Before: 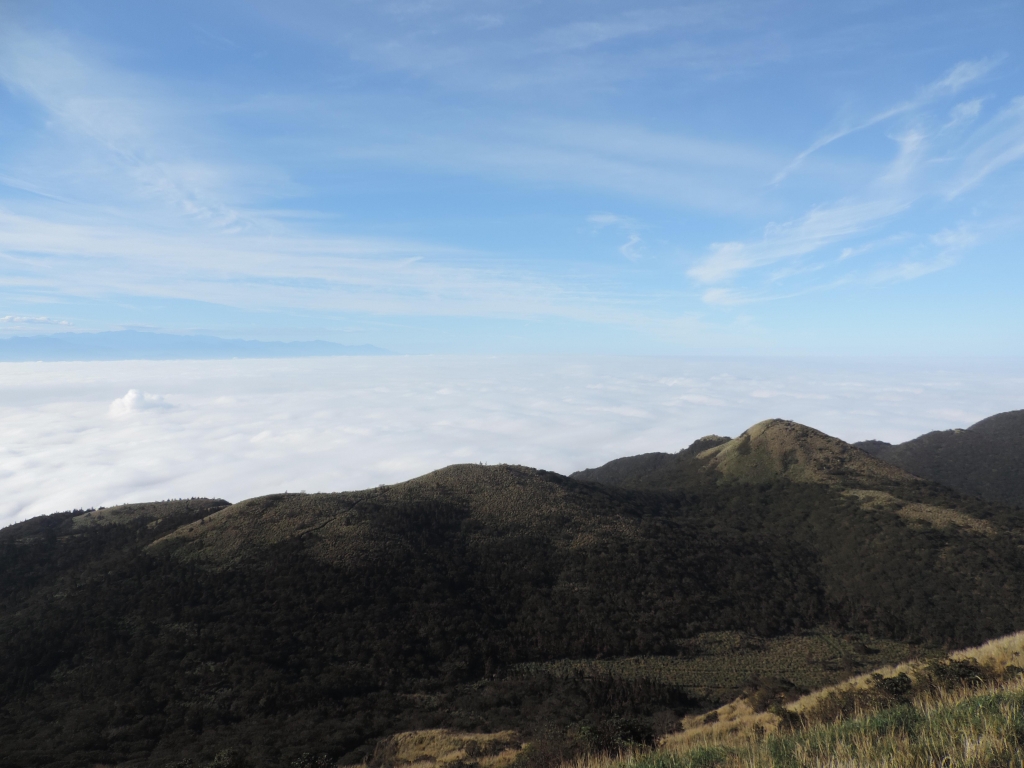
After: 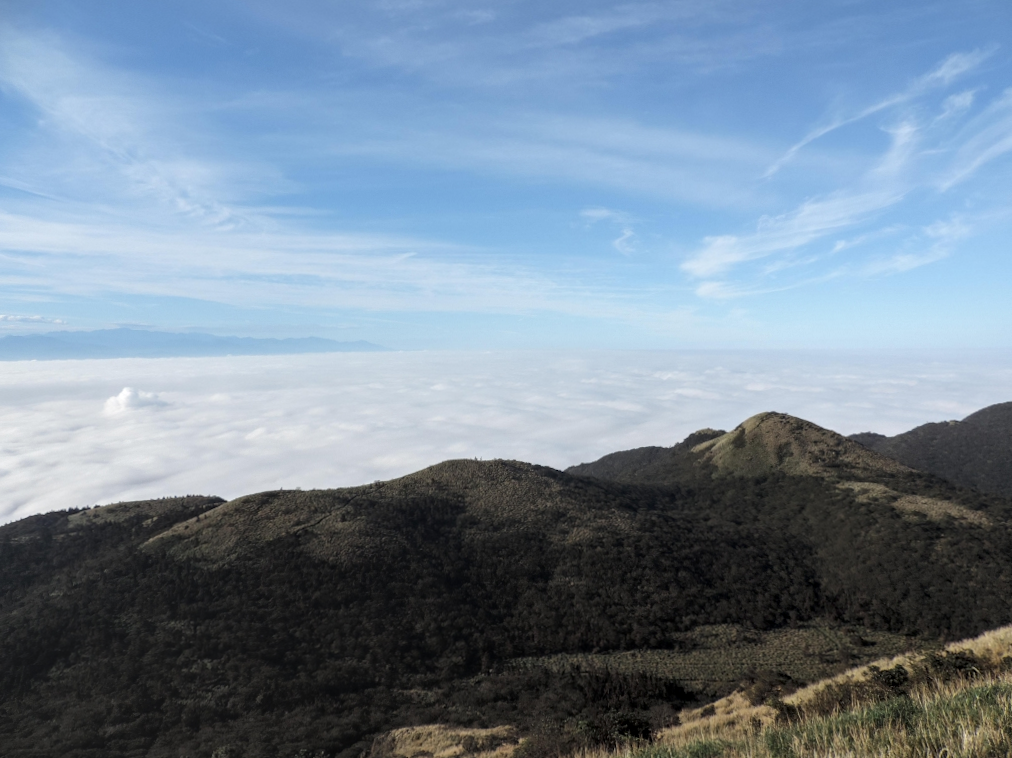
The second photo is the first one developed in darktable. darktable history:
local contrast: detail 150%
rotate and perspective: rotation -0.45°, automatic cropping original format, crop left 0.008, crop right 0.992, crop top 0.012, crop bottom 0.988
